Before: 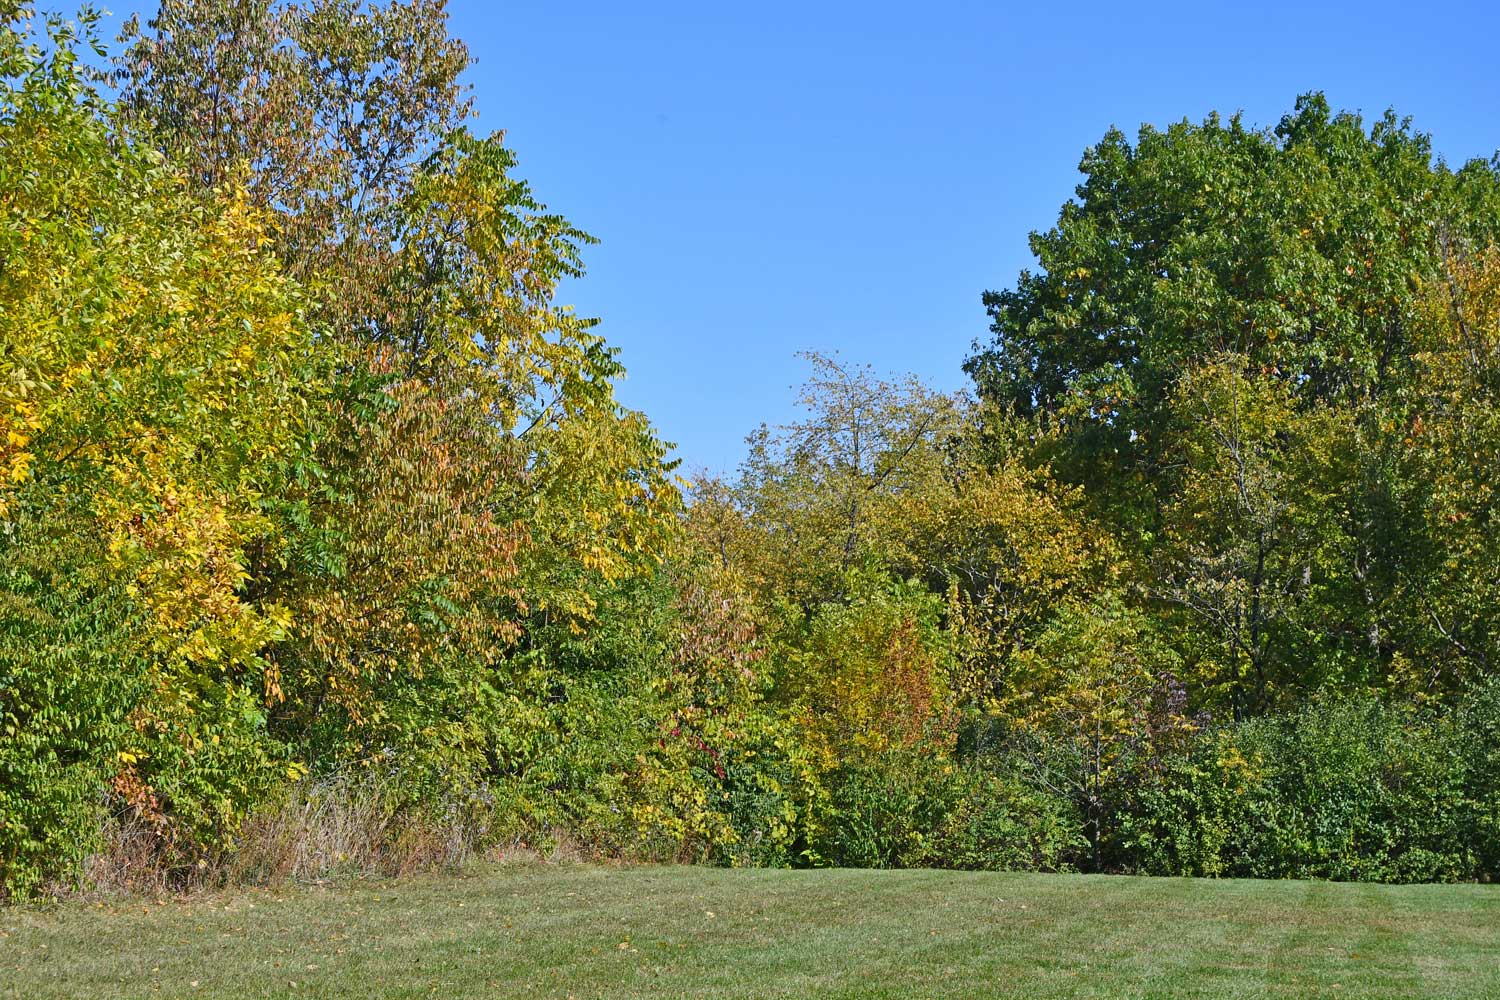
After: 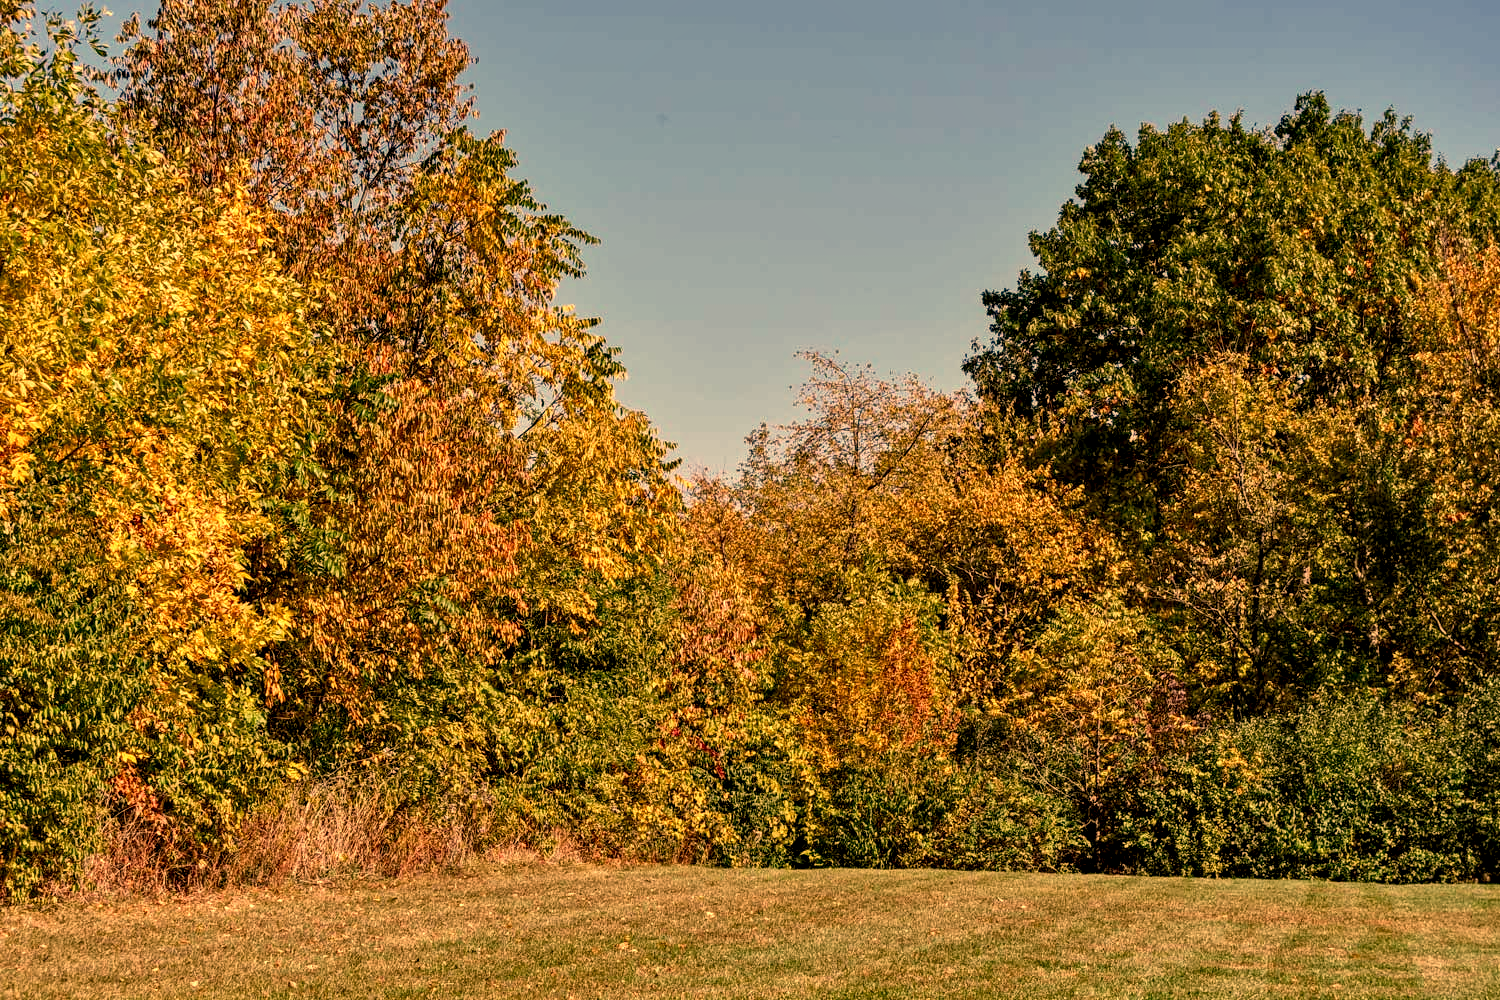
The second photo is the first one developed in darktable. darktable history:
exposure: black level correction 0.009, exposure -0.637 EV, compensate highlight preservation false
local contrast: highlights 60%, shadows 60%, detail 160%
white balance: red 1.467, blue 0.684
tone curve: curves: ch0 [(0, 0) (0.003, 0.003) (0.011, 0.012) (0.025, 0.027) (0.044, 0.048) (0.069, 0.075) (0.1, 0.108) (0.136, 0.147) (0.177, 0.192) (0.224, 0.243) (0.277, 0.3) (0.335, 0.363) (0.399, 0.433) (0.468, 0.508) (0.543, 0.589) (0.623, 0.676) (0.709, 0.769) (0.801, 0.868) (0.898, 0.949) (1, 1)], preserve colors none
